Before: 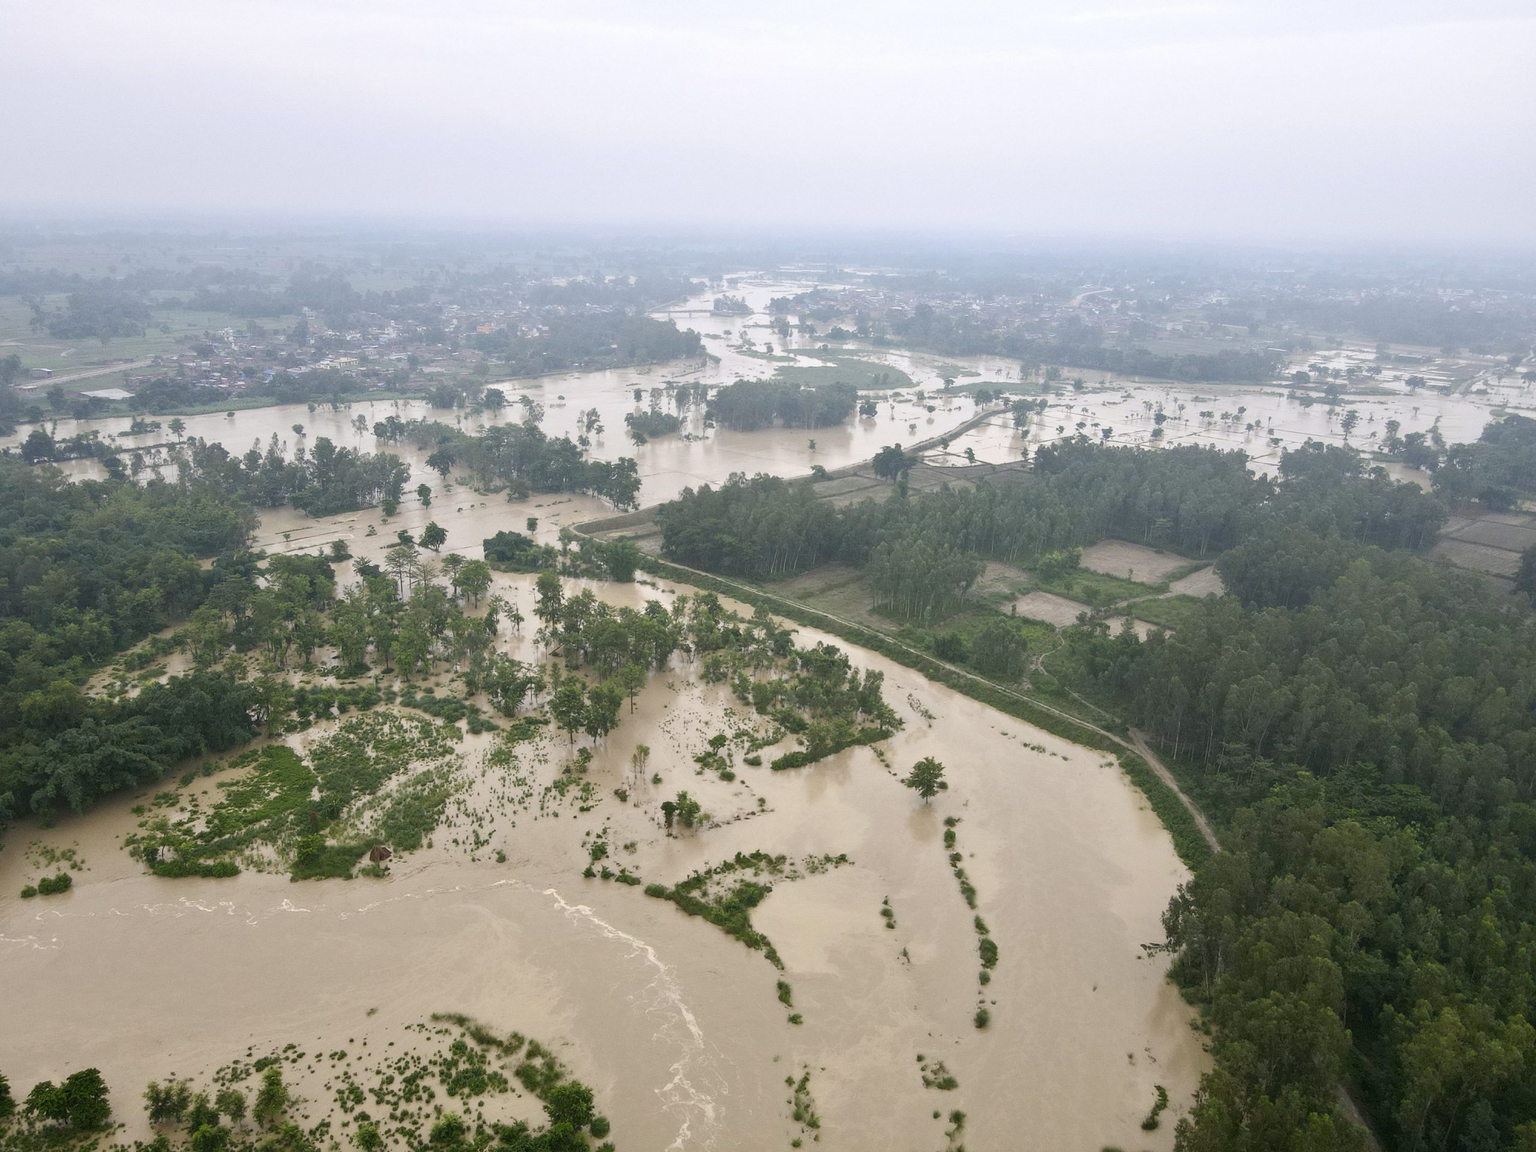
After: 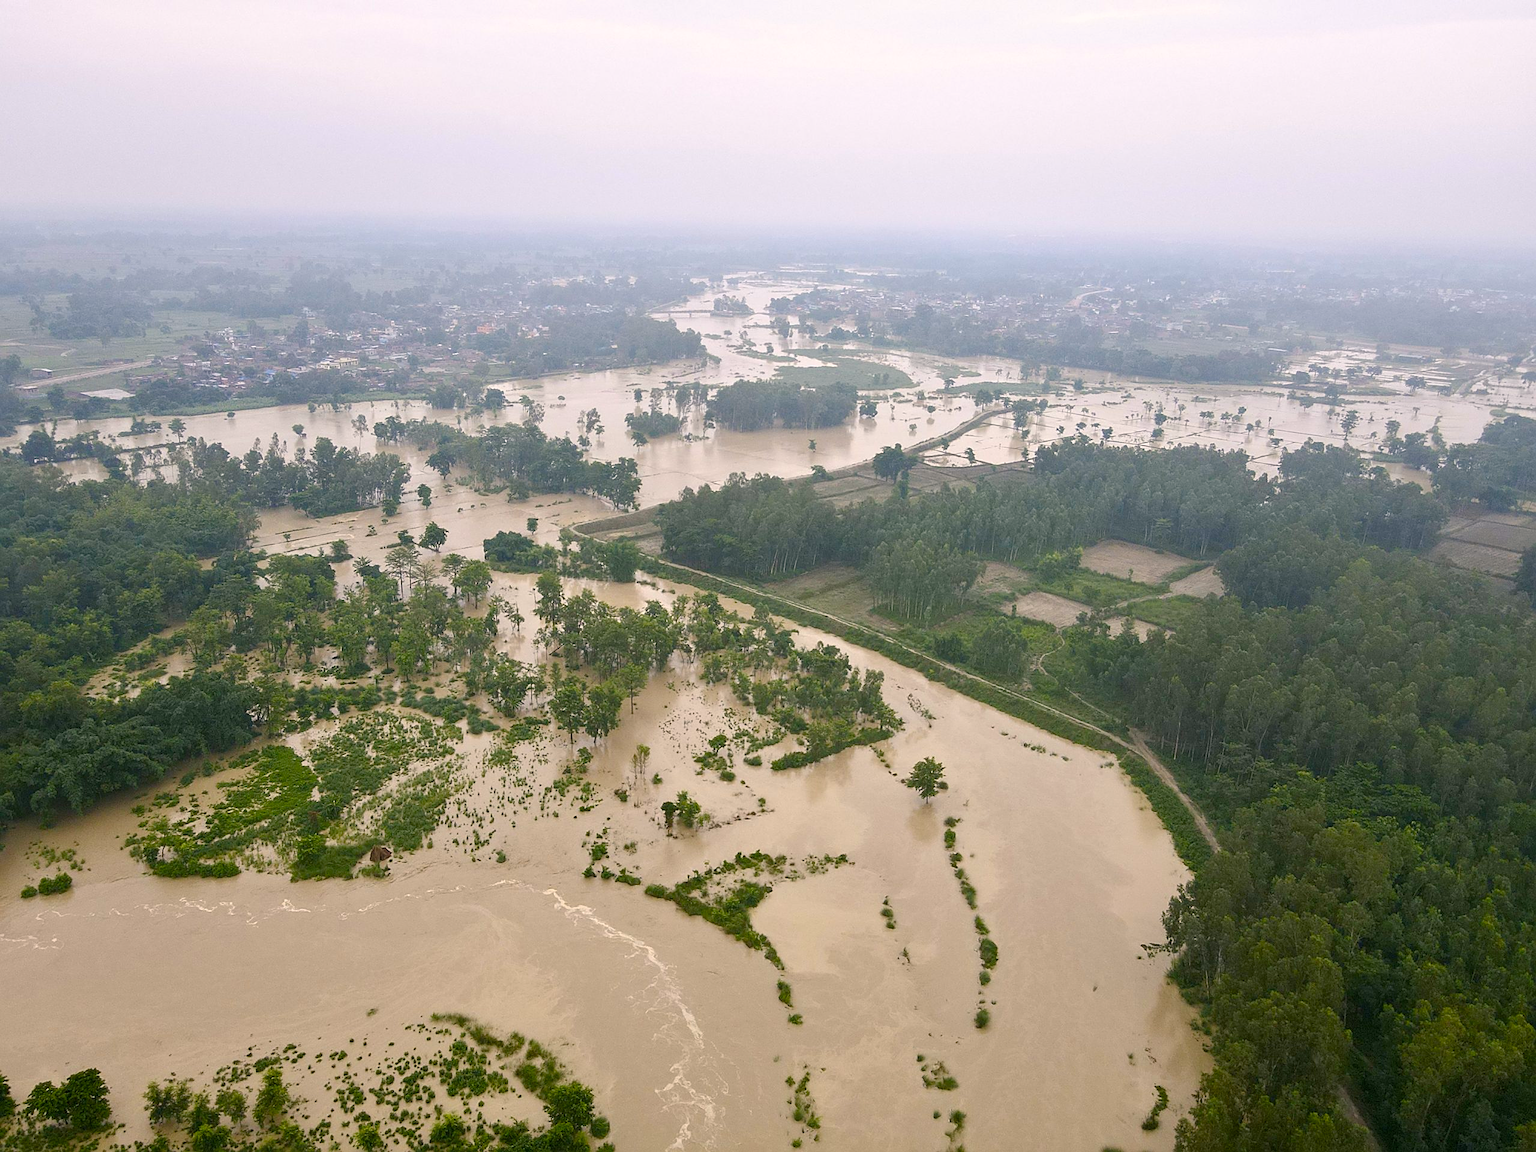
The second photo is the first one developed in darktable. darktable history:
color balance rgb: highlights gain › chroma 1.367%, highlights gain › hue 50.71°, linear chroma grading › shadows 31.468%, linear chroma grading › global chroma -2.545%, linear chroma grading › mid-tones 3.647%, perceptual saturation grading › global saturation 14.562%, global vibrance 20%
sharpen: on, module defaults
